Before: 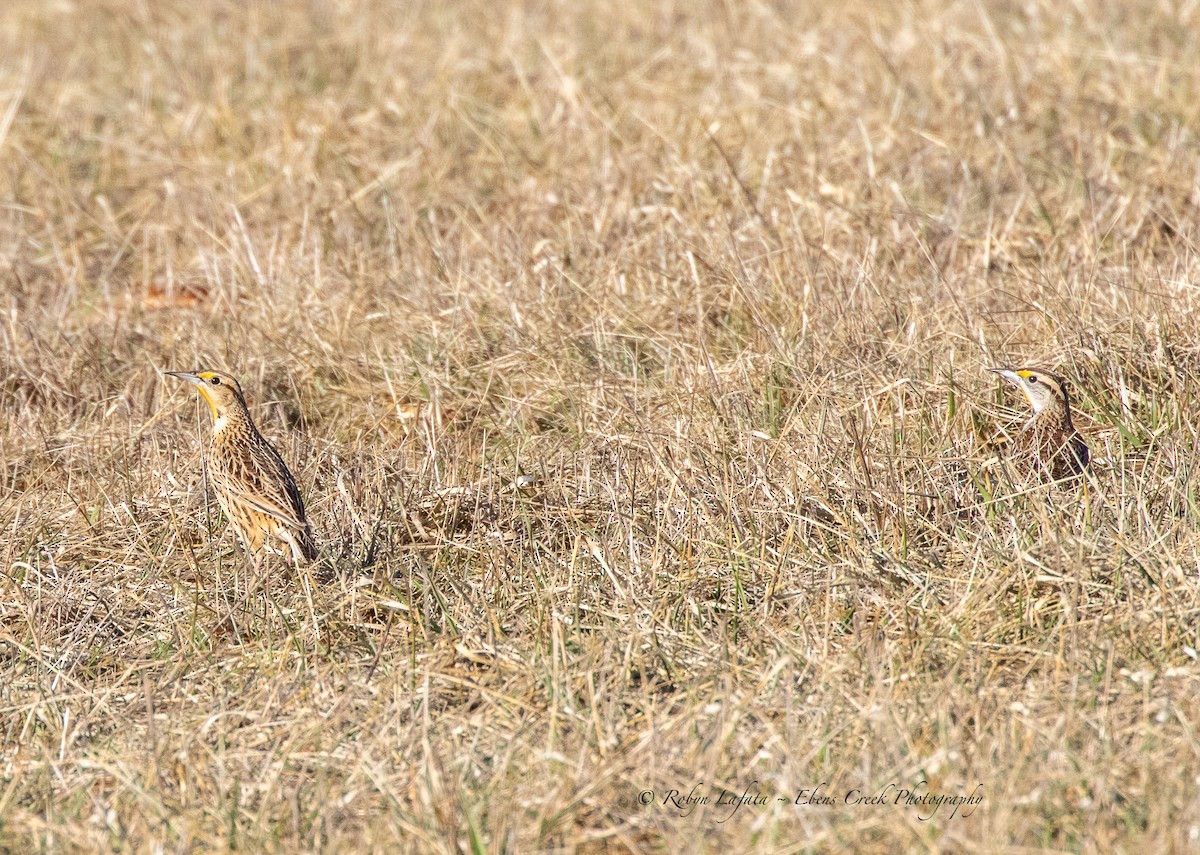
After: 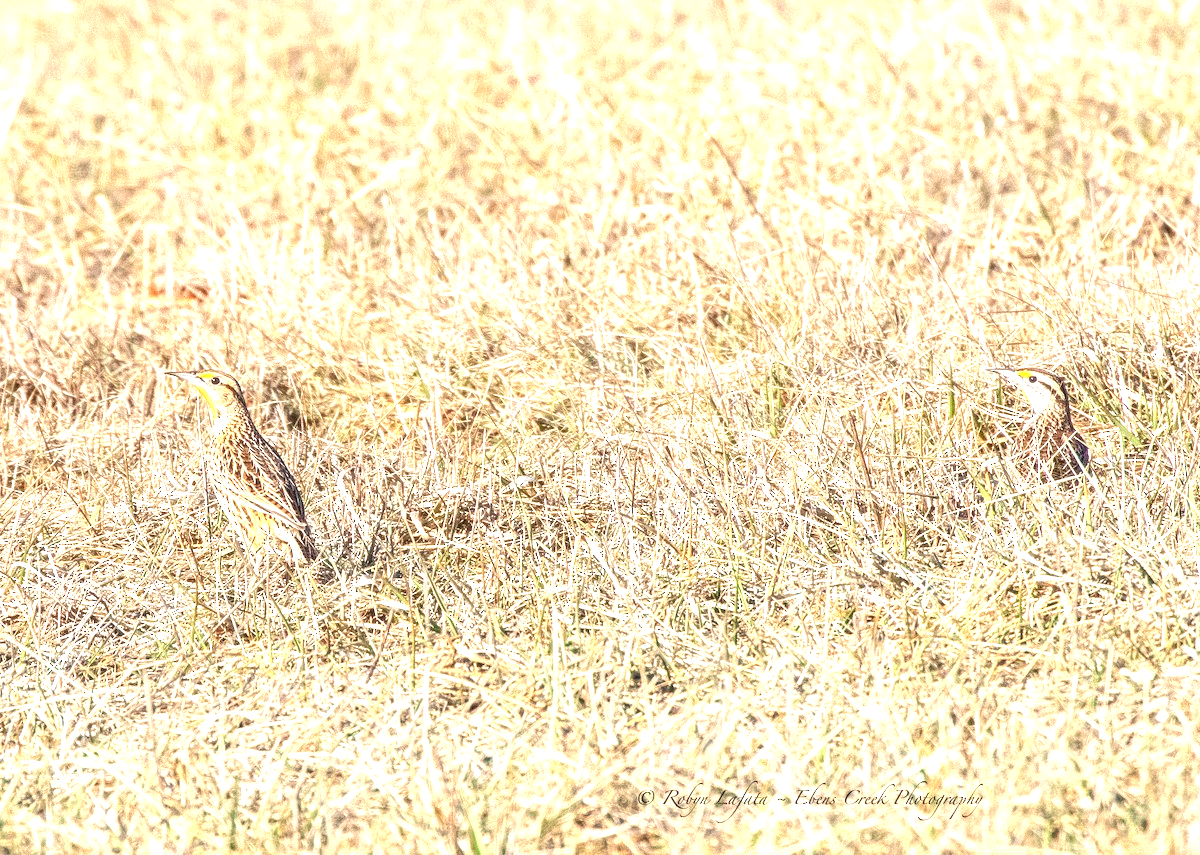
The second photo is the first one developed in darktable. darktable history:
local contrast: on, module defaults
exposure: black level correction 0, exposure 1.2 EV, compensate exposure bias true, compensate highlight preservation false
